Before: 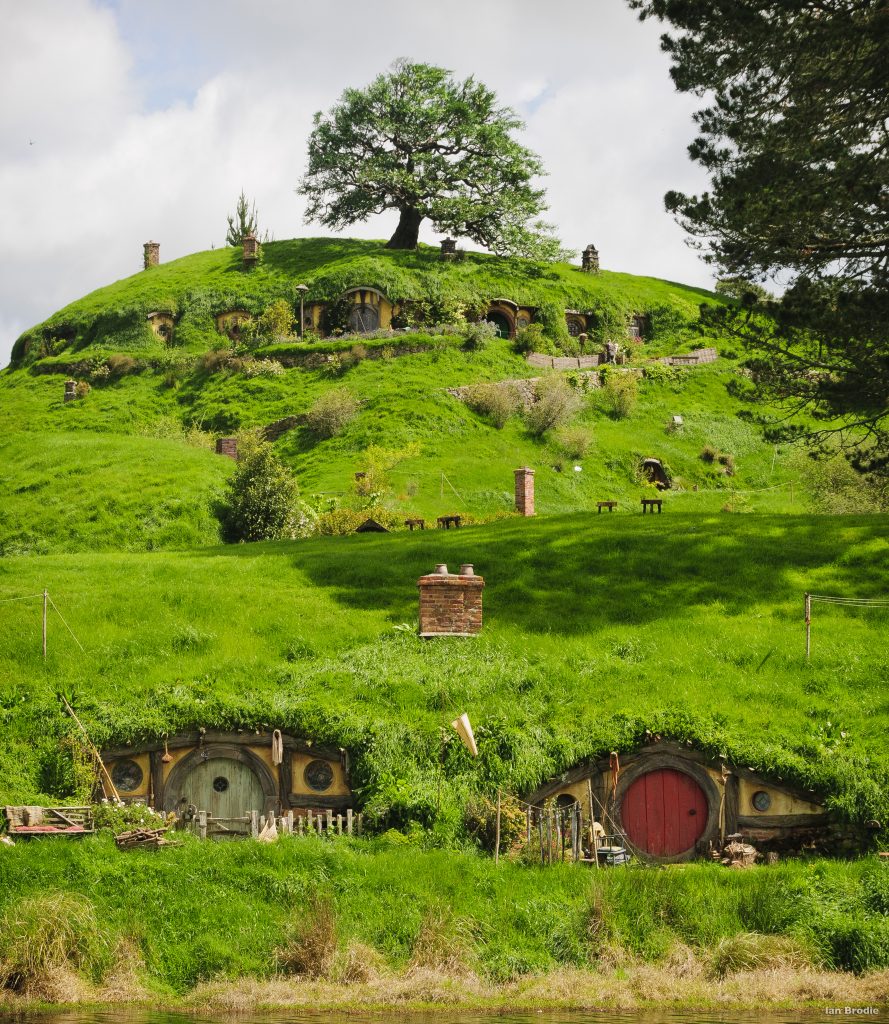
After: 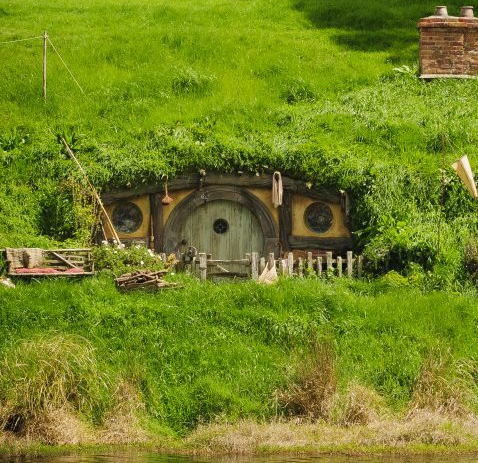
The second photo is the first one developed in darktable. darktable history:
crop and rotate: top 54.55%, right 46.124%, bottom 0.221%
